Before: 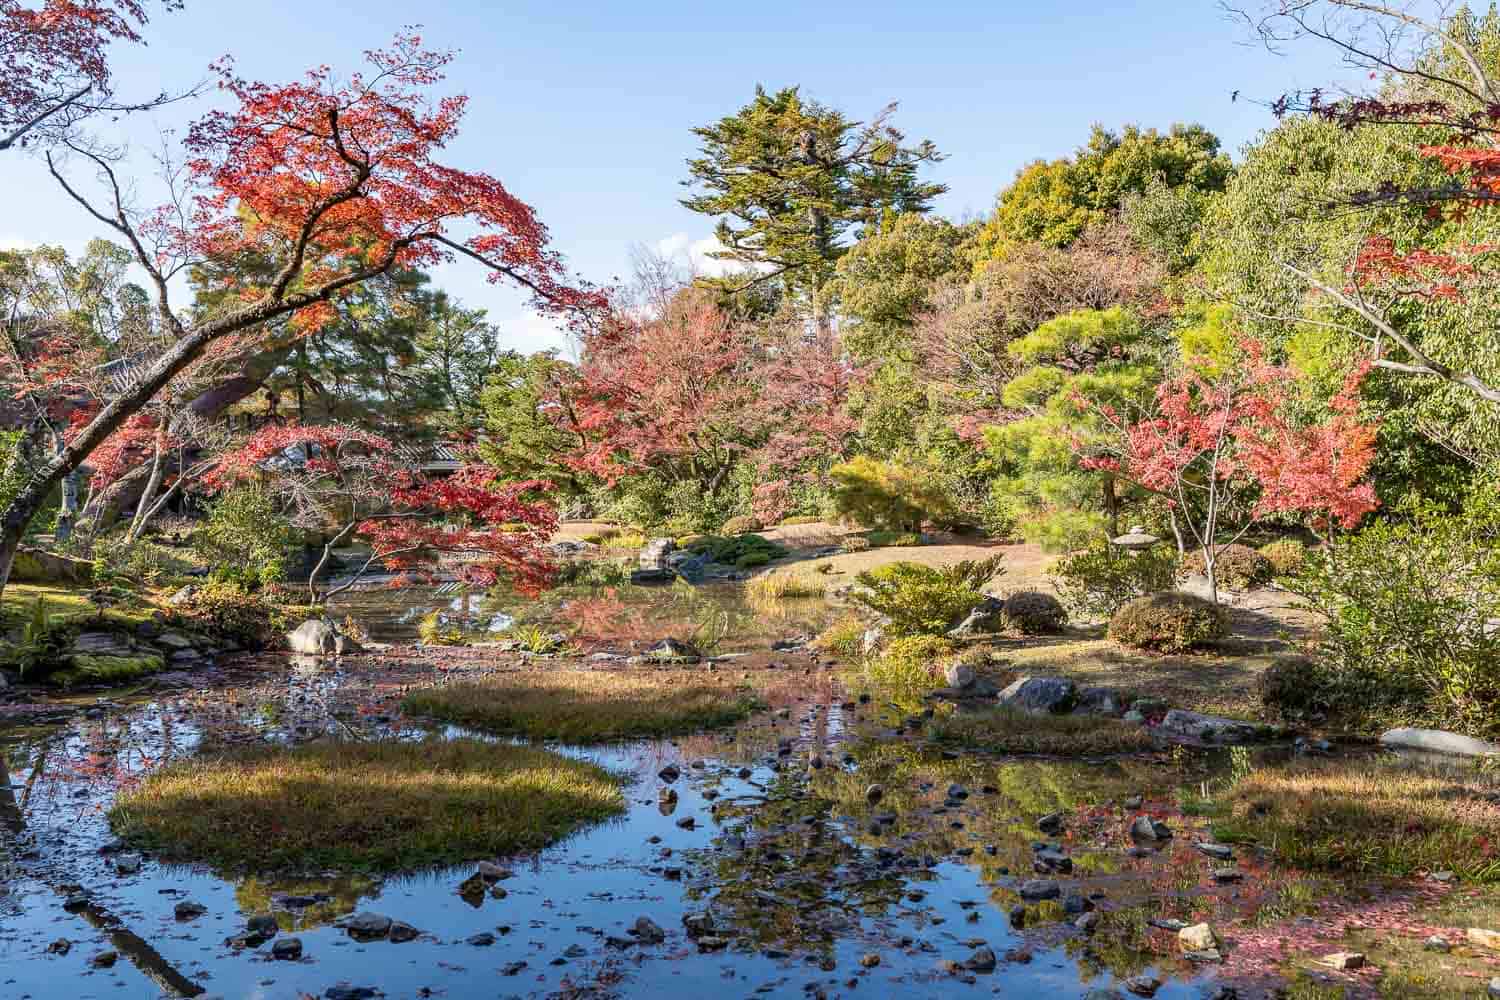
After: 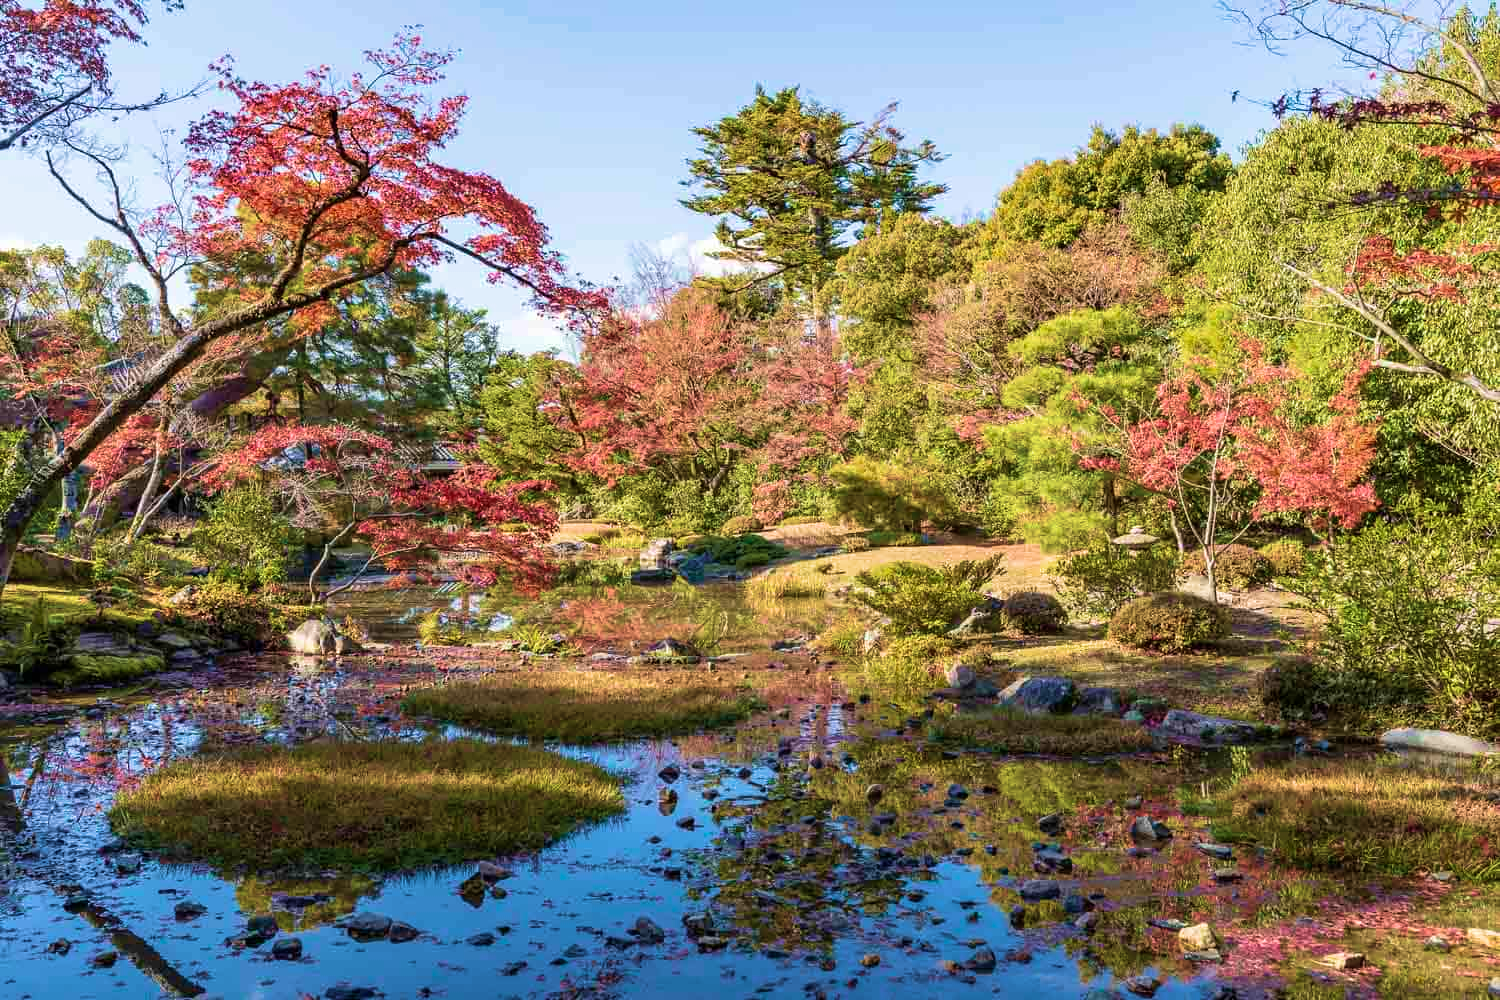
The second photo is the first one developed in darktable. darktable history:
velvia: strength 74.4%
